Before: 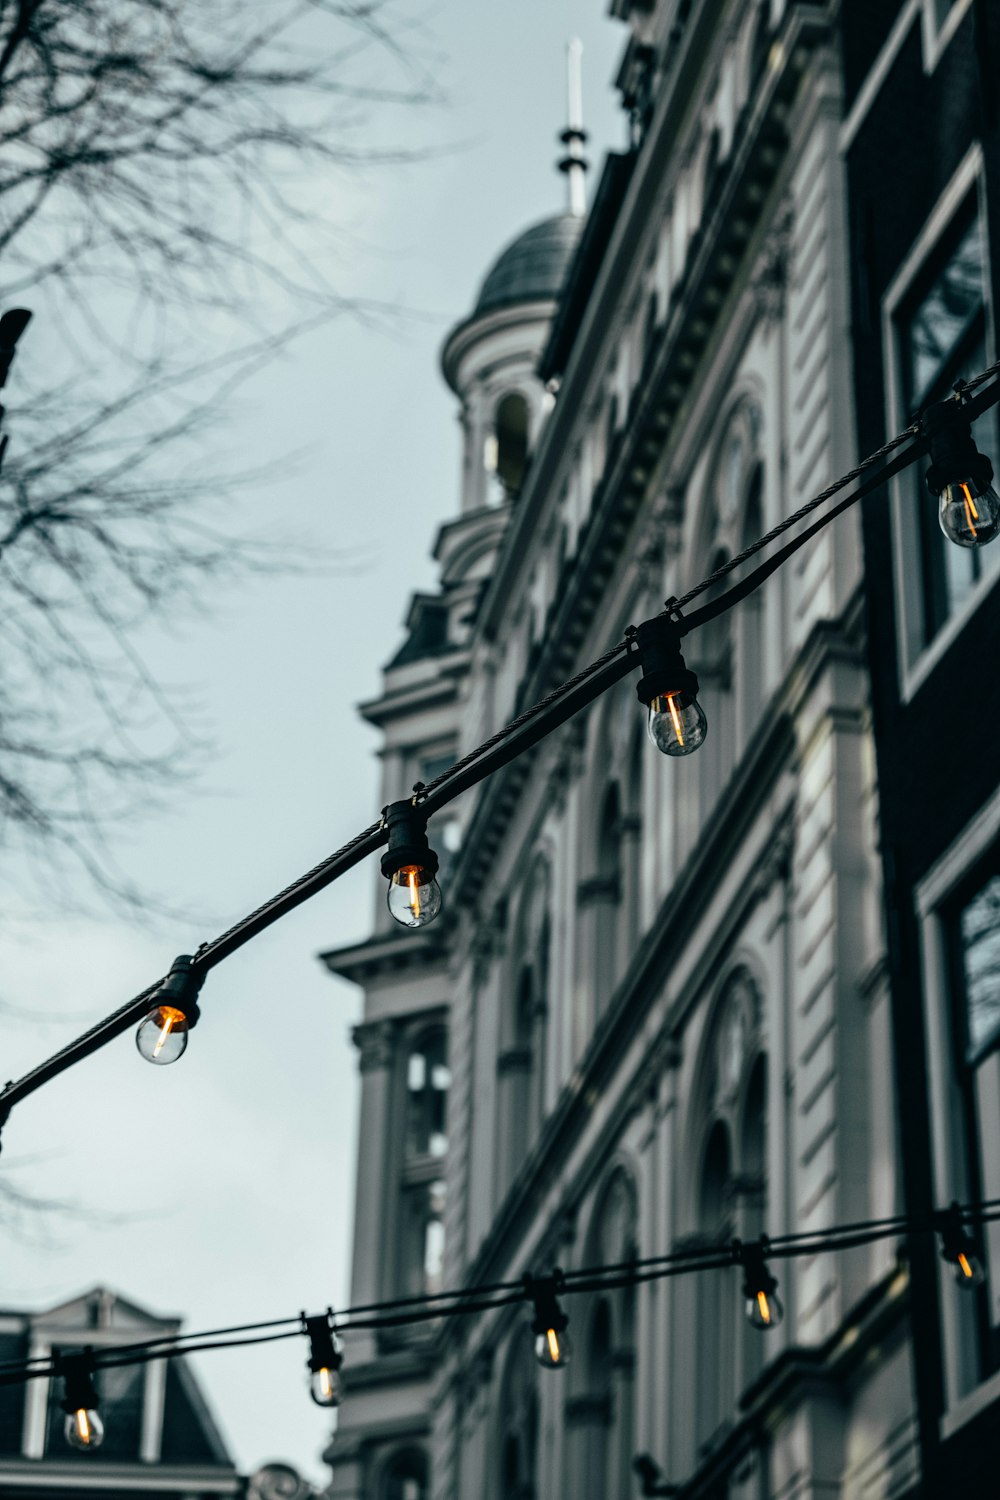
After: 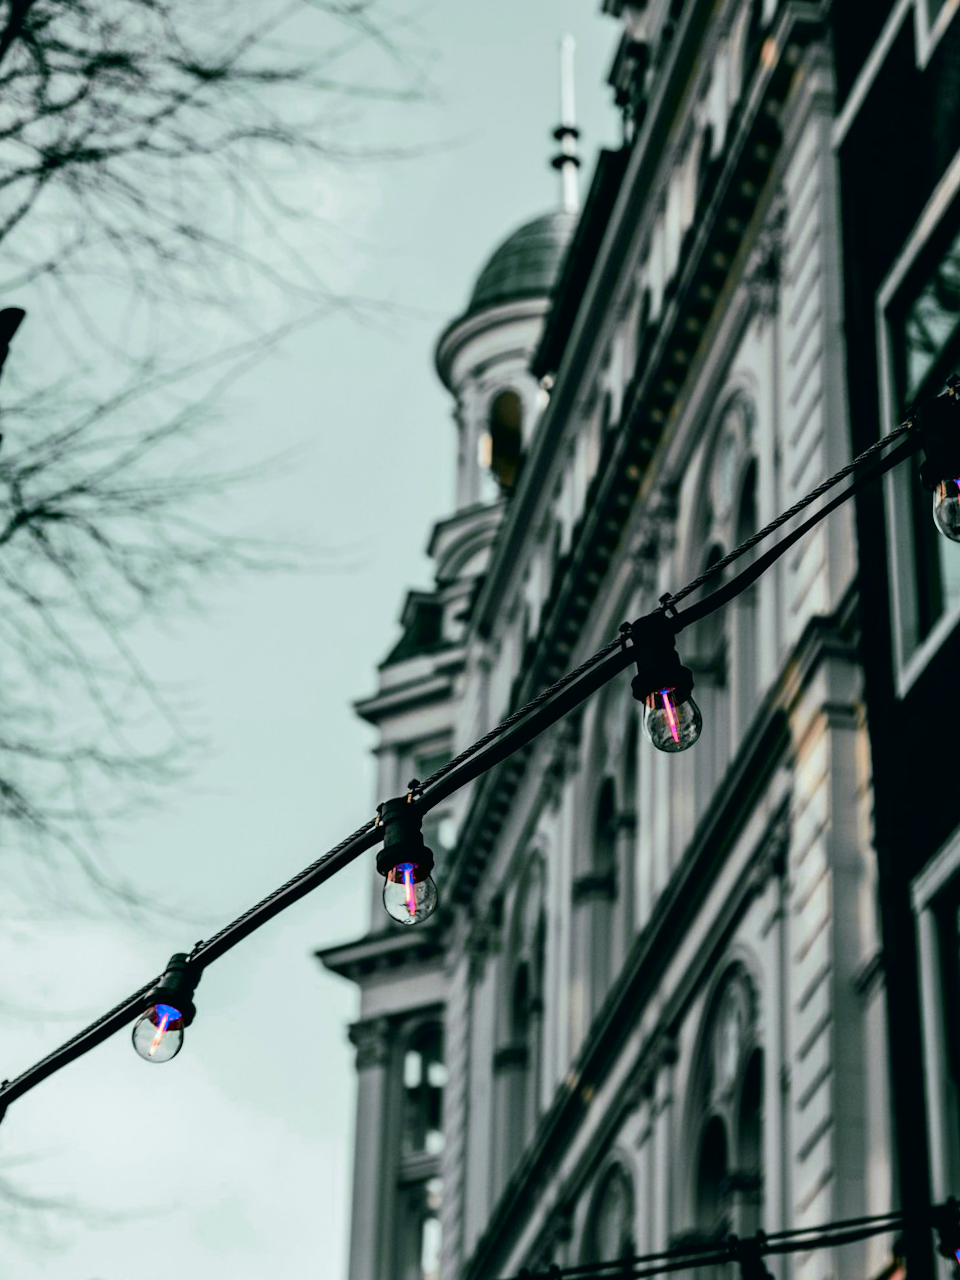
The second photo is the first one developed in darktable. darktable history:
tone curve: curves: ch0 [(0, 0.013) (0.054, 0.018) (0.205, 0.191) (0.289, 0.292) (0.39, 0.424) (0.493, 0.551) (0.666, 0.743) (0.795, 0.841) (1, 0.998)]; ch1 [(0, 0) (0.385, 0.343) (0.439, 0.415) (0.494, 0.495) (0.501, 0.501) (0.51, 0.509) (0.548, 0.554) (0.586, 0.614) (0.66, 0.706) (0.783, 0.804) (1, 1)]; ch2 [(0, 0) (0.304, 0.31) (0.403, 0.399) (0.441, 0.428) (0.47, 0.469) (0.498, 0.496) (0.524, 0.538) (0.566, 0.579) (0.633, 0.665) (0.7, 0.711) (1, 1)], color space Lab, independent channels, preserve colors none
exposure: exposure 0.127 EV, compensate highlight preservation false
crop and rotate: angle 0.2°, left 0.275%, right 3.127%, bottom 14.18%
color zones: curves: ch0 [(0.826, 0.353)]; ch1 [(0.242, 0.647) (0.889, 0.342)]; ch2 [(0.246, 0.089) (0.969, 0.068)]
